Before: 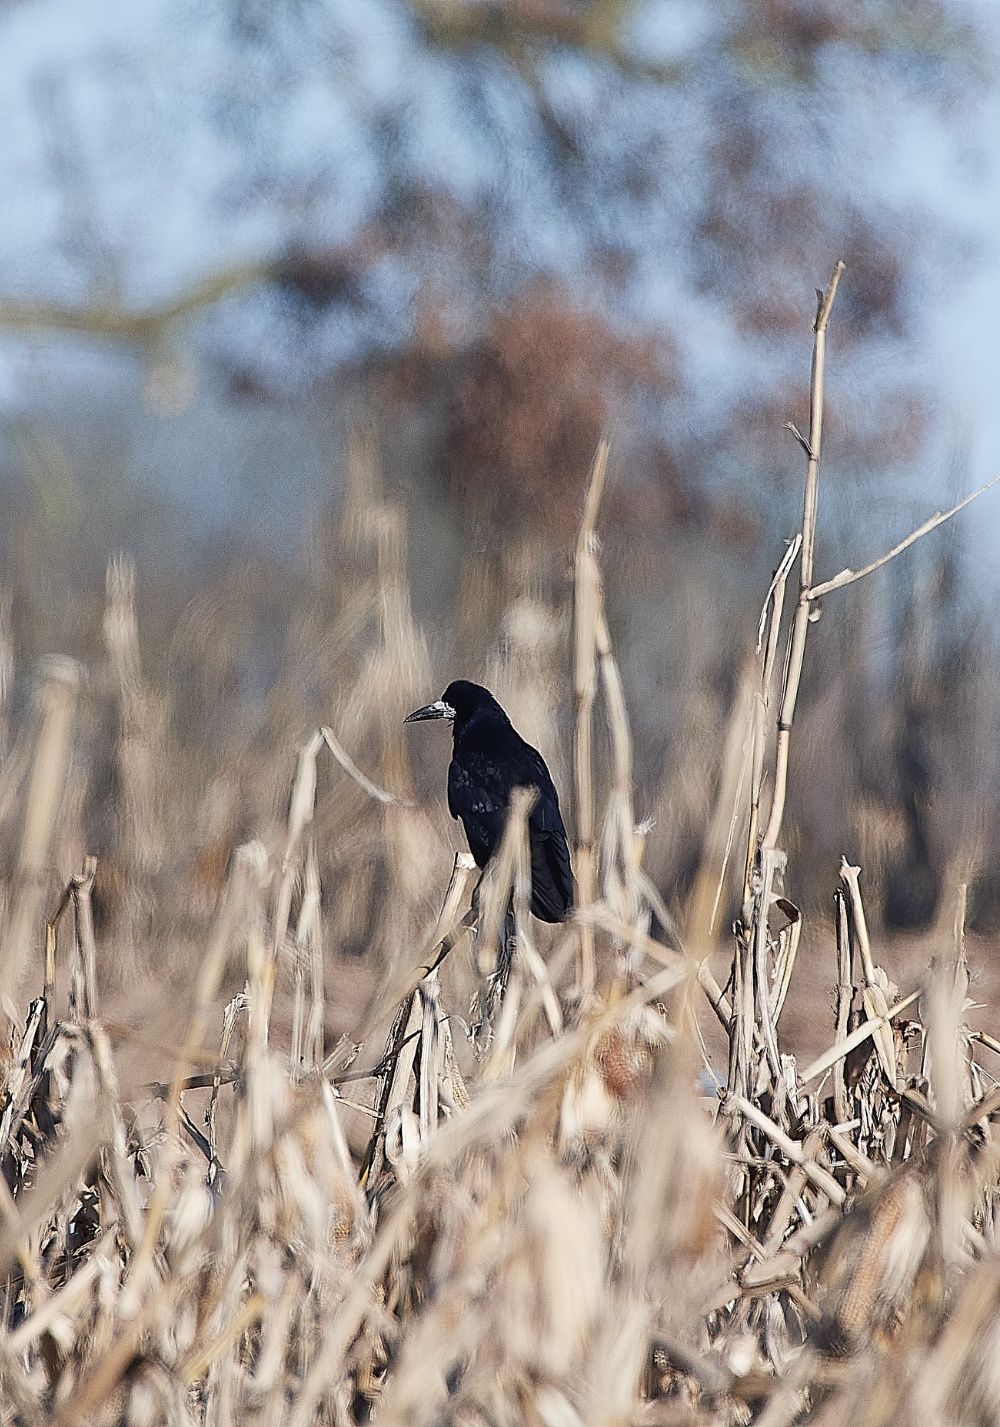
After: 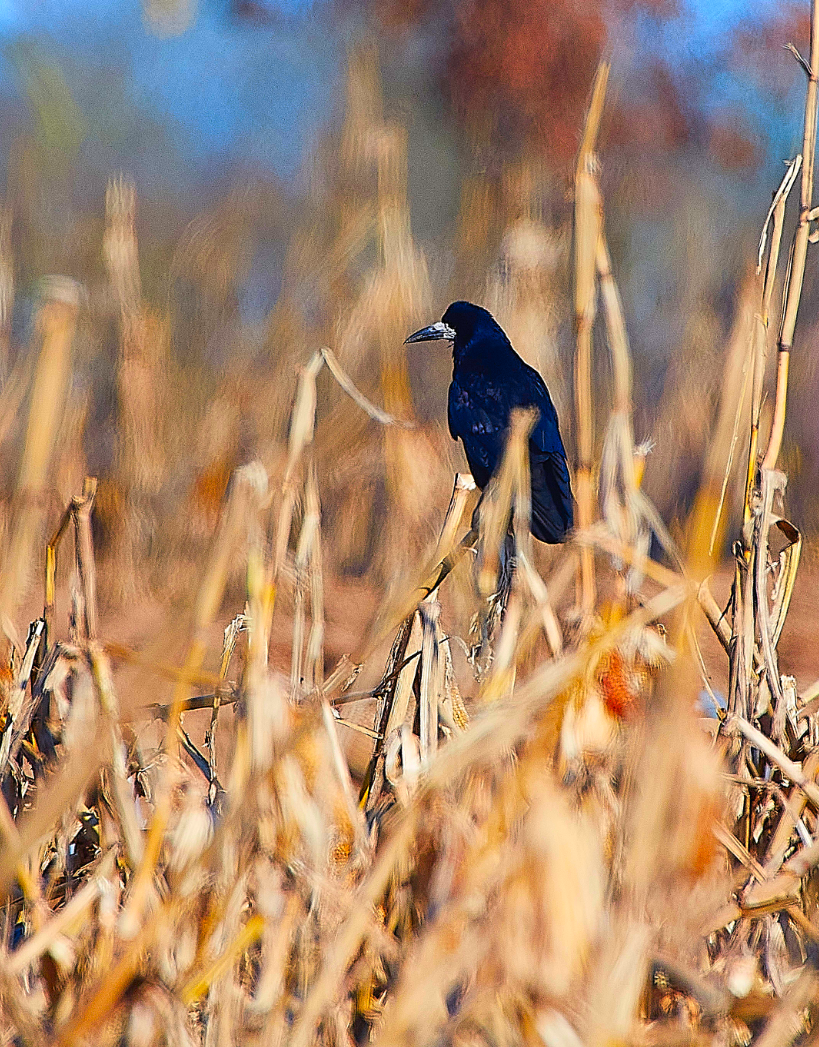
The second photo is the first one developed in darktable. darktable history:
crop: top 26.578%, right 18.012%
color correction: highlights b* -0.037, saturation 2.98
